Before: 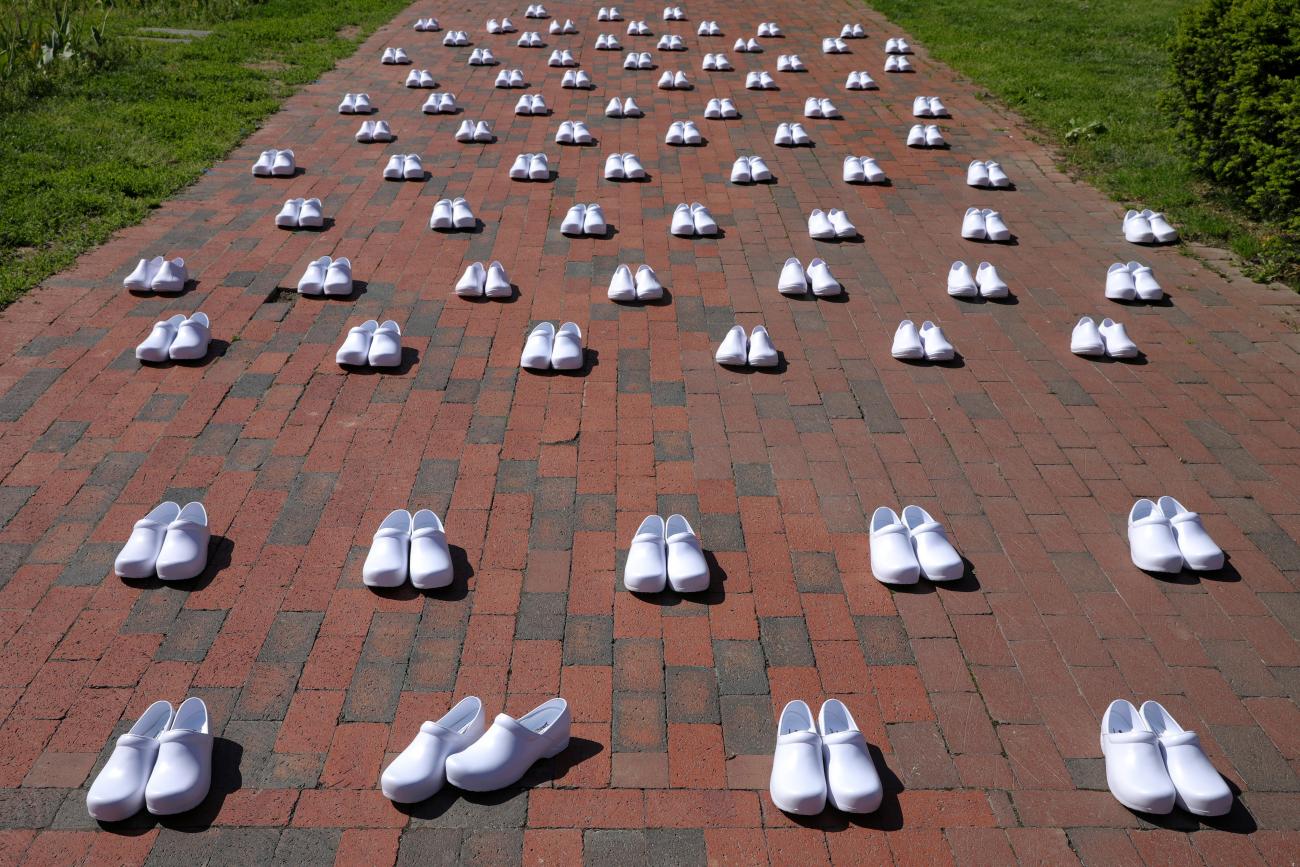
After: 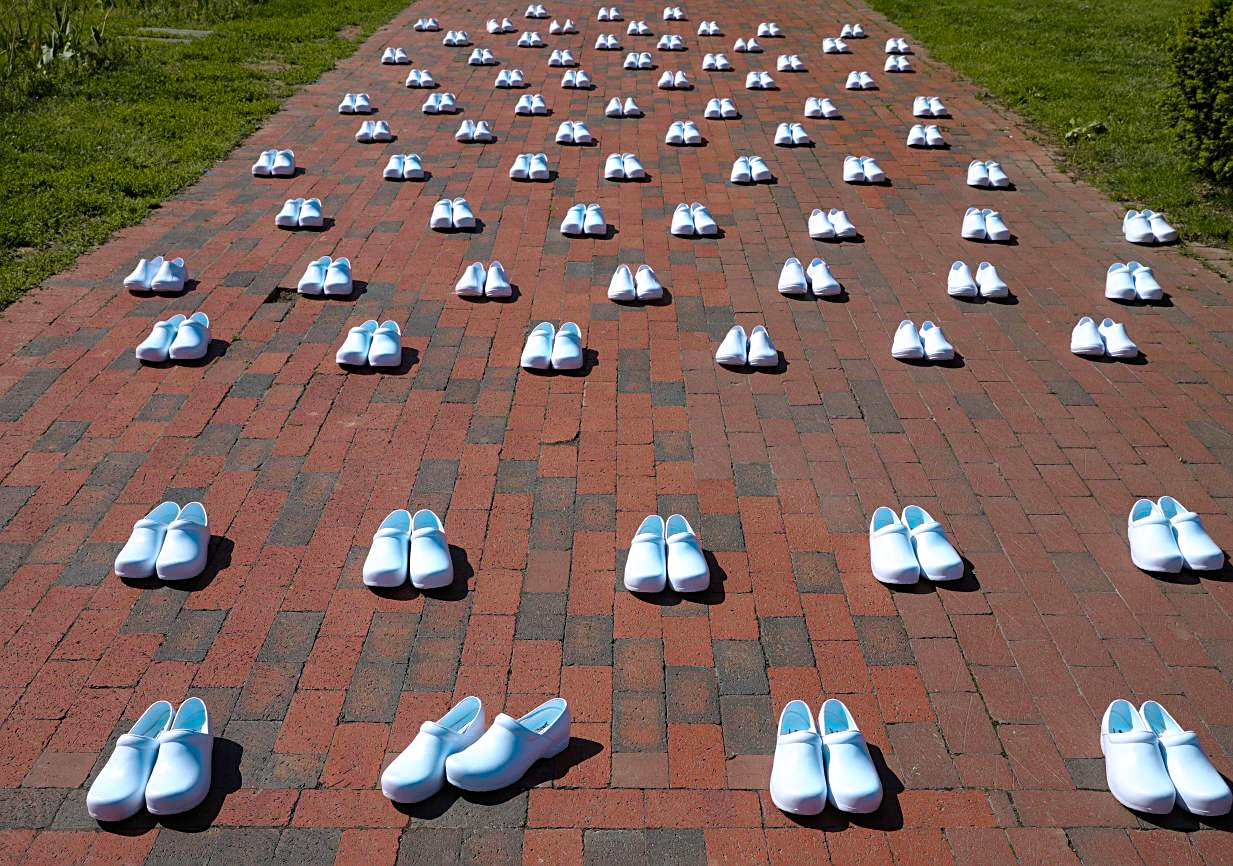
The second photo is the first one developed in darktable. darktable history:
sharpen: on, module defaults
crop and rotate: left 0%, right 5.13%
color zones: curves: ch0 [(0.254, 0.492) (0.724, 0.62)]; ch1 [(0.25, 0.528) (0.719, 0.796)]; ch2 [(0, 0.472) (0.25, 0.5) (0.73, 0.184)]
